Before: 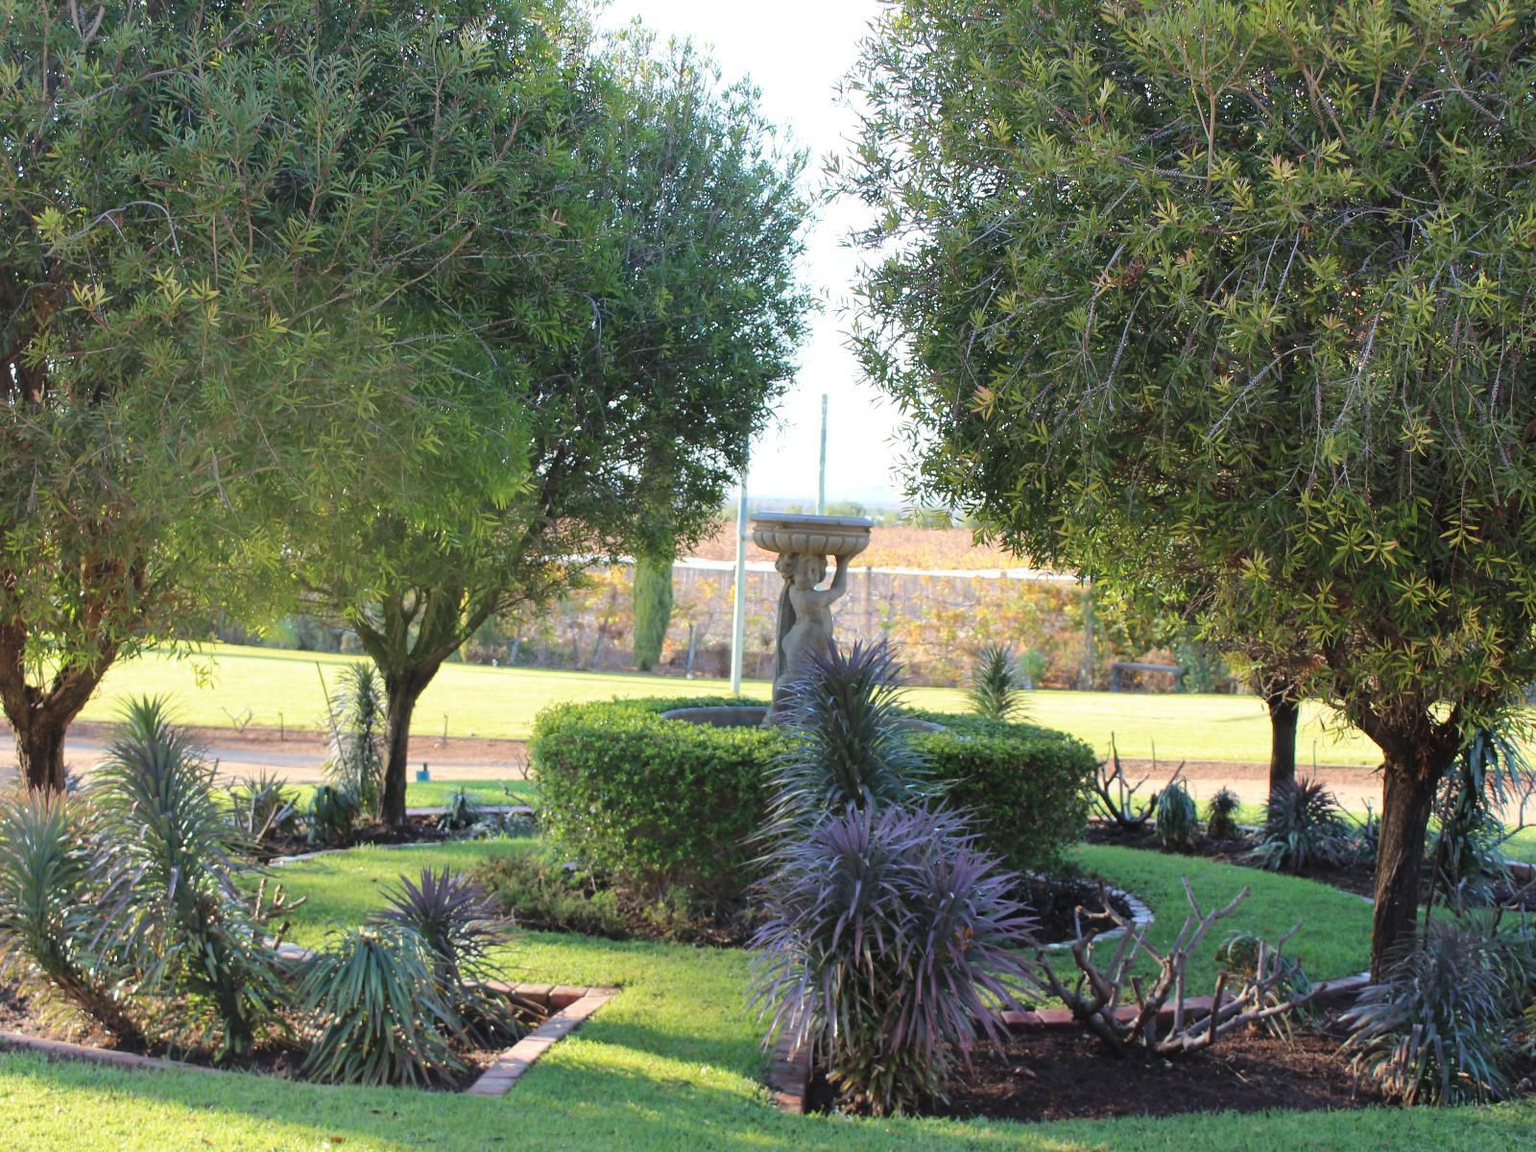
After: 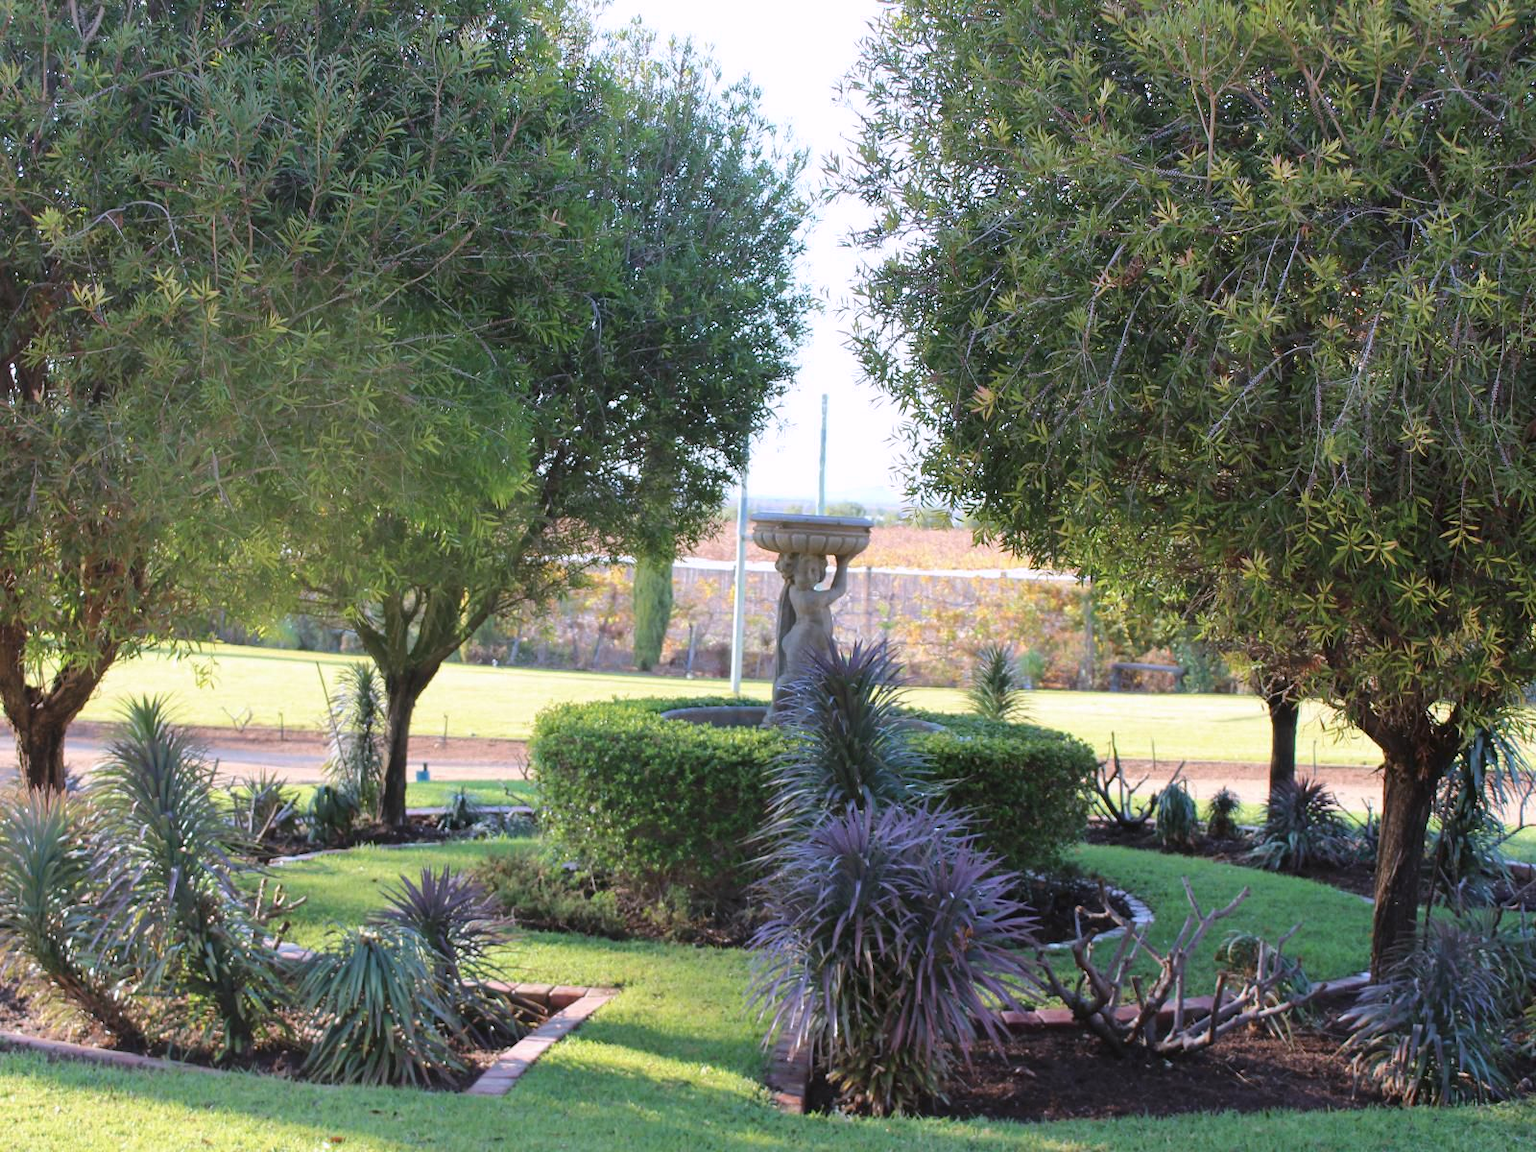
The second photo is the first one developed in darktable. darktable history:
contrast equalizer: y [[0.5 ×6], [0.5 ×6], [0.5, 0.5, 0.501, 0.545, 0.707, 0.863], [0 ×6], [0 ×6]]
color calibration: illuminant as shot in camera, x 0.358, y 0.373, temperature 4628.91 K
color correction: highlights a* 3.01, highlights b* -1.54, shadows a* -0.051, shadows b* 2.49, saturation 0.978
